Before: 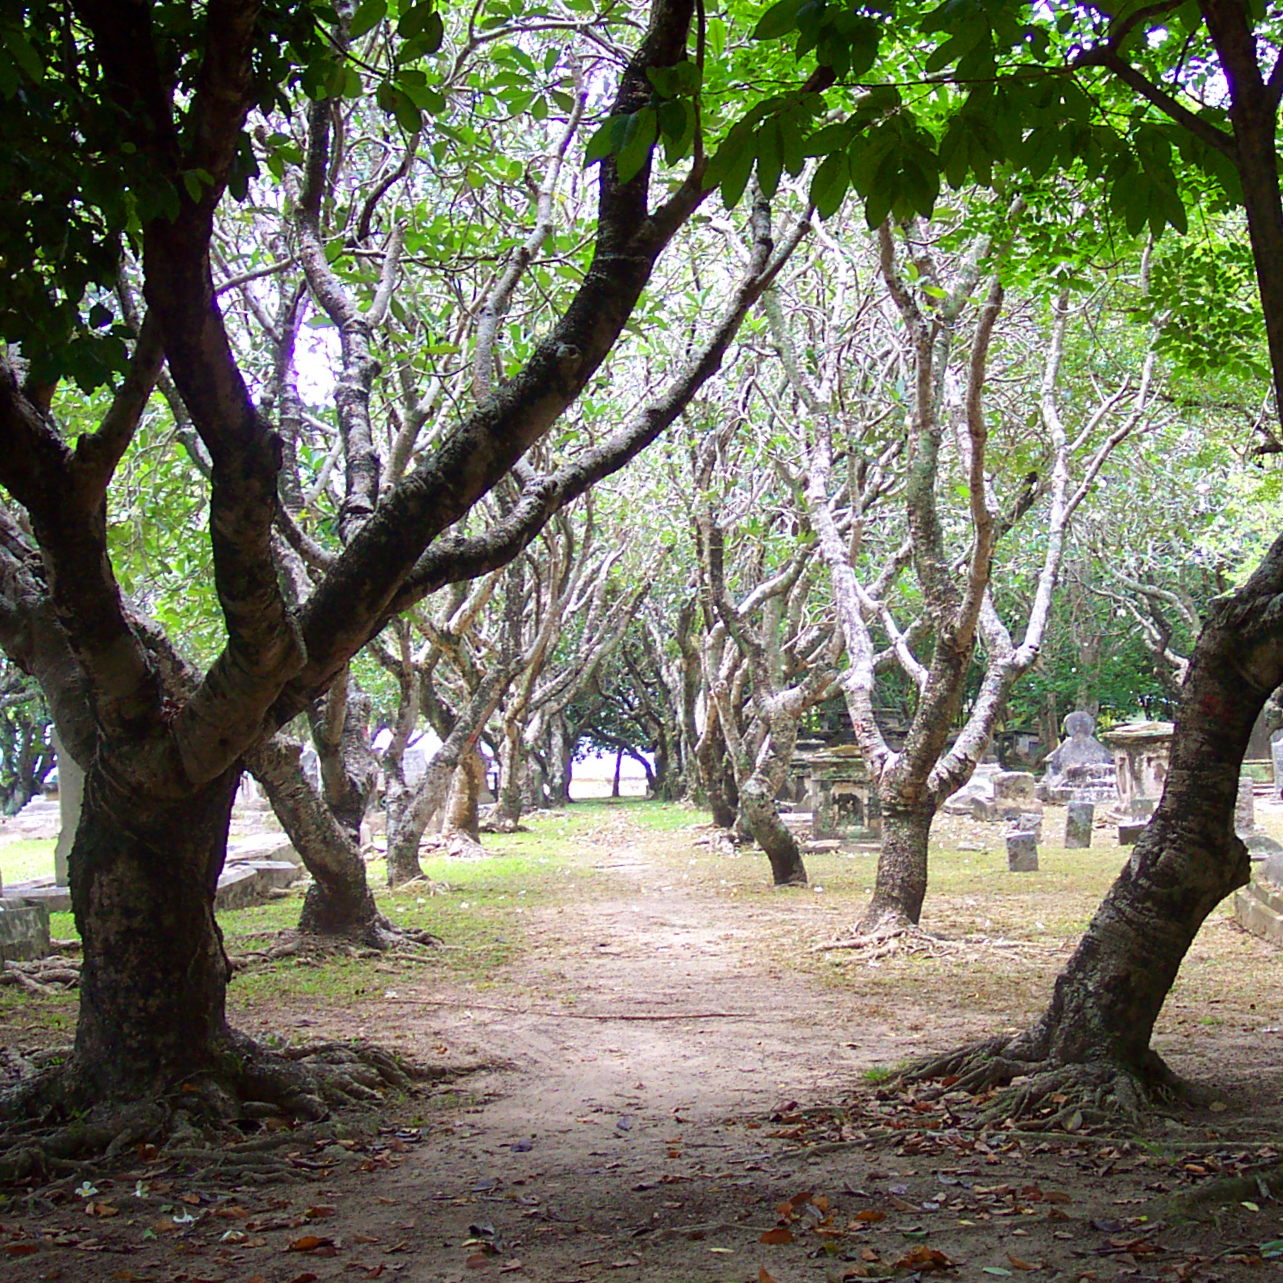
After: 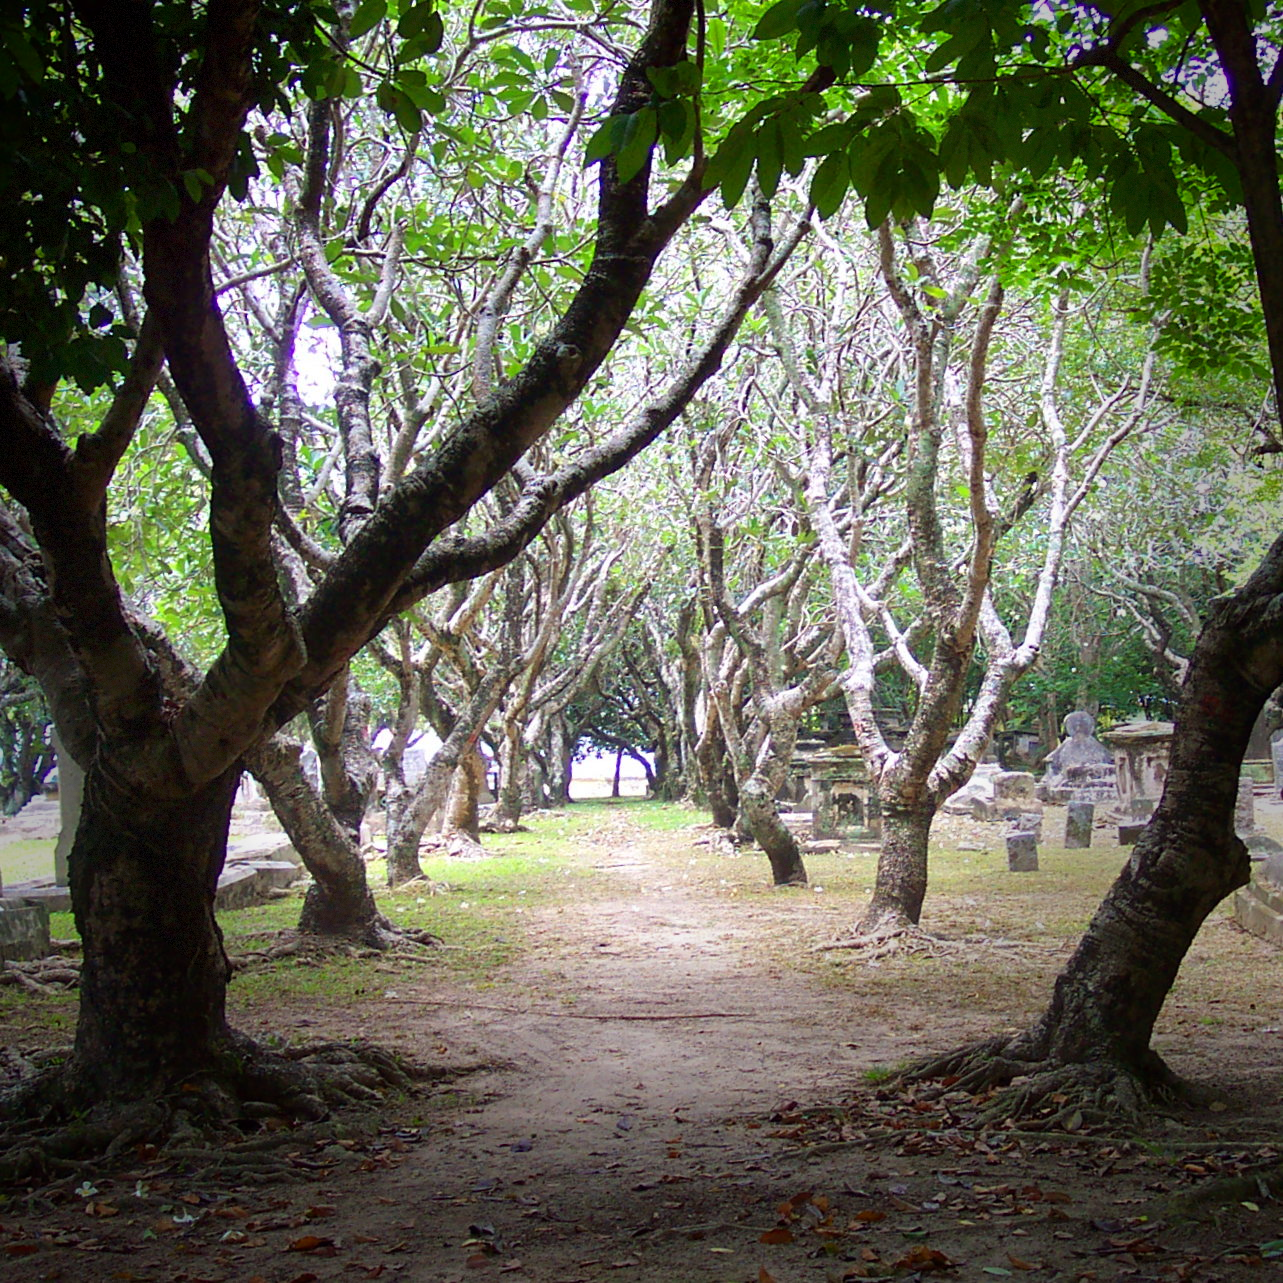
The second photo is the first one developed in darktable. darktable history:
vignetting: fall-off start 68.33%, fall-off radius 30%, saturation 0.042, center (-0.066, -0.311), width/height ratio 0.992, shape 0.85, dithering 8-bit output
